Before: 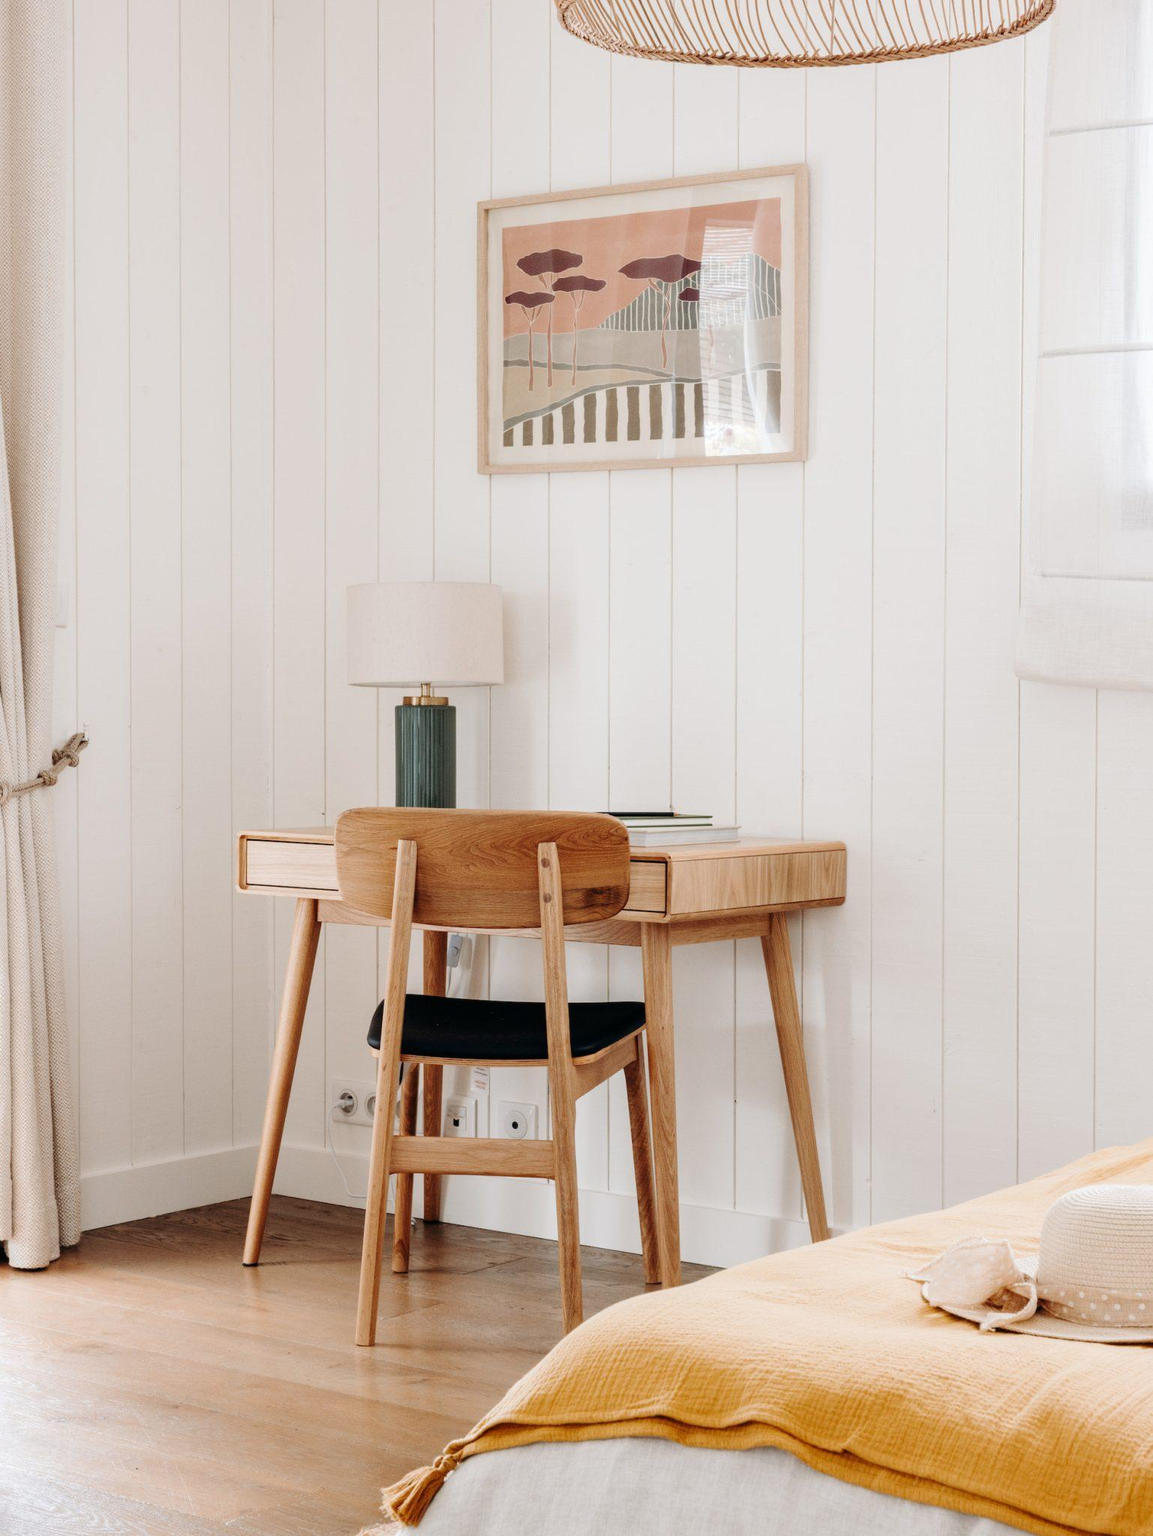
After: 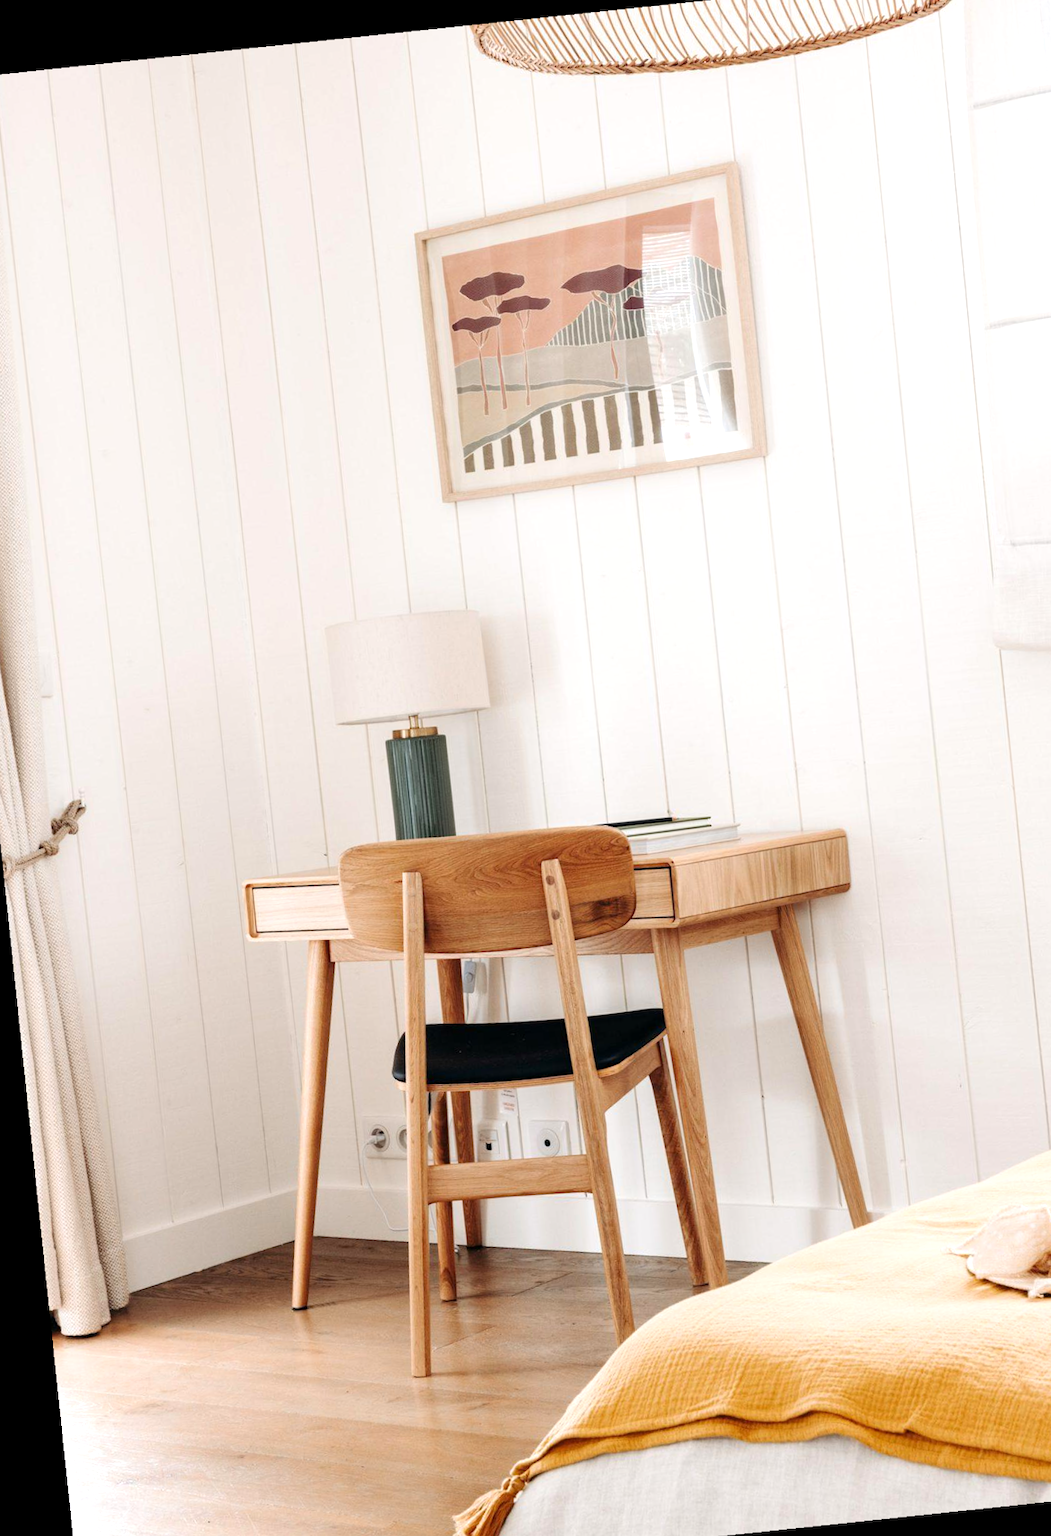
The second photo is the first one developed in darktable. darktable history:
crop and rotate: angle 1°, left 4.281%, top 0.642%, right 11.383%, bottom 2.486%
exposure: exposure 0.4 EV, compensate highlight preservation false
rotate and perspective: rotation -4.98°, automatic cropping off
